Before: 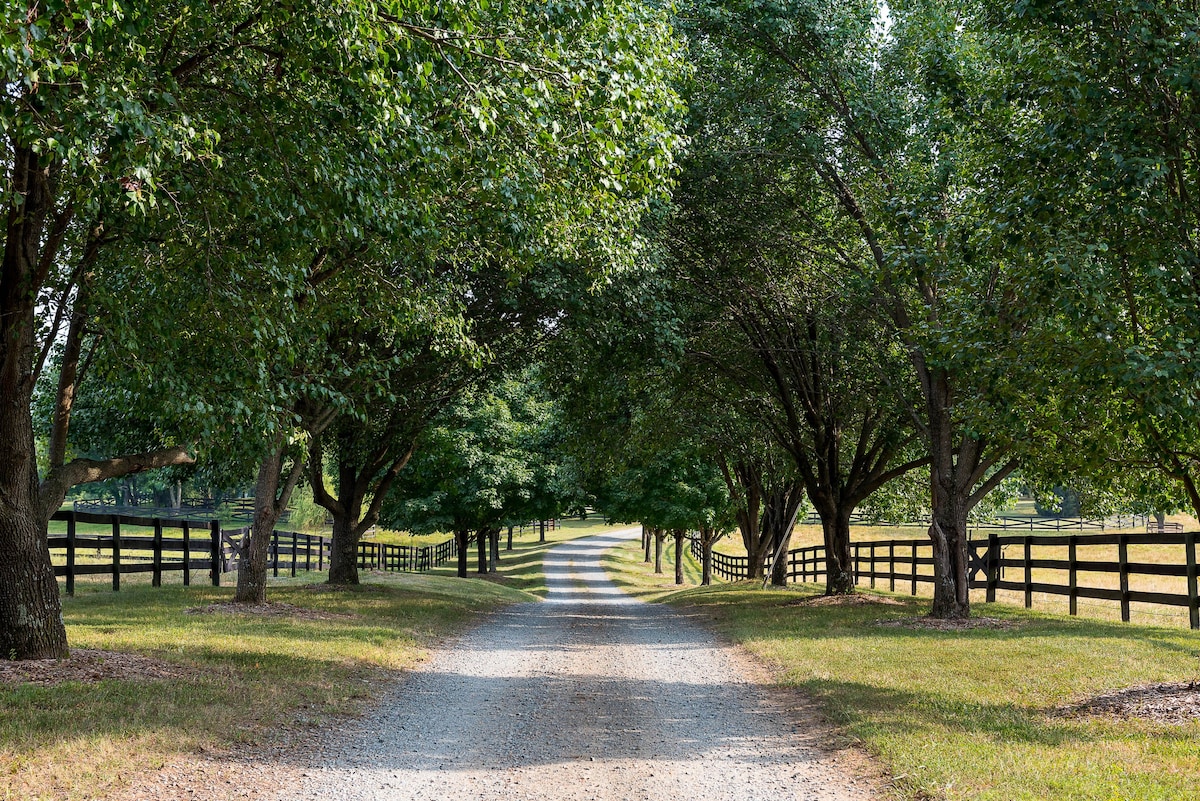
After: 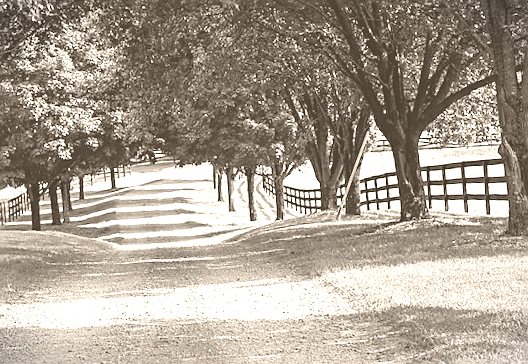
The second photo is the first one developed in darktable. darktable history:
sharpen: on, module defaults
crop: left 37.221%, top 45.169%, right 20.63%, bottom 13.777%
vignetting: fall-off start 100%, brightness -0.406, saturation -0.3, width/height ratio 1.324, dithering 8-bit output, unbound false
colorize: hue 34.49°, saturation 35.33%, source mix 100%, version 1
rotate and perspective: rotation -4.25°, automatic cropping off
